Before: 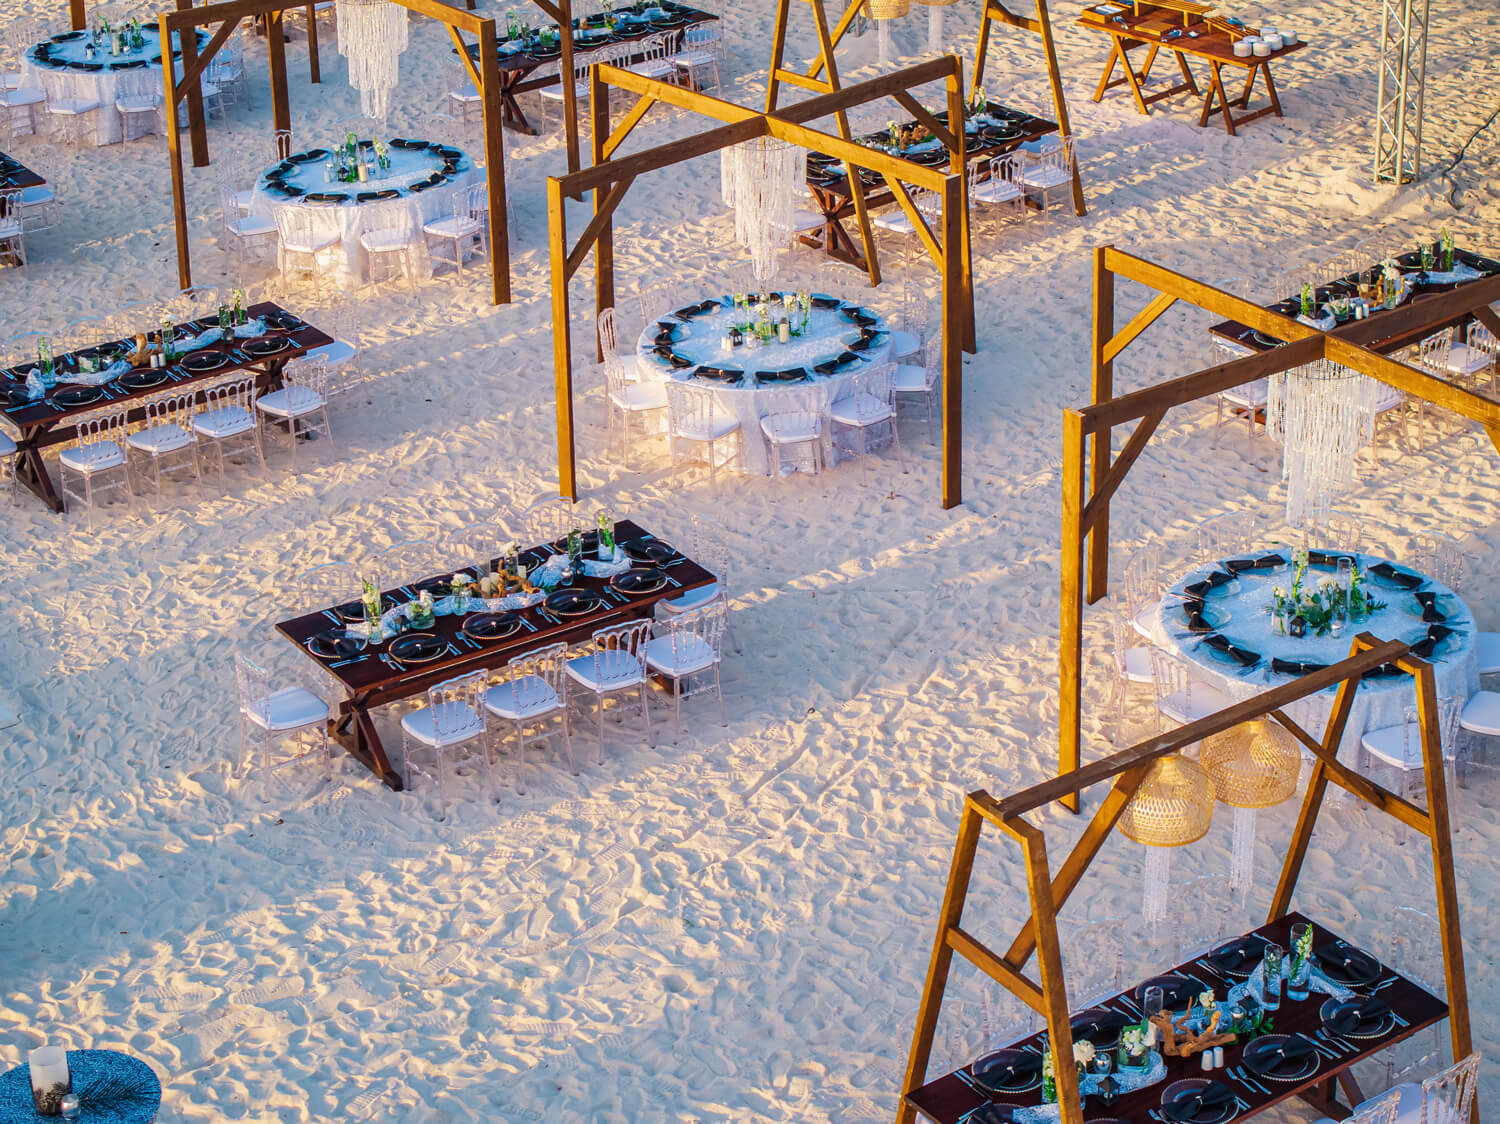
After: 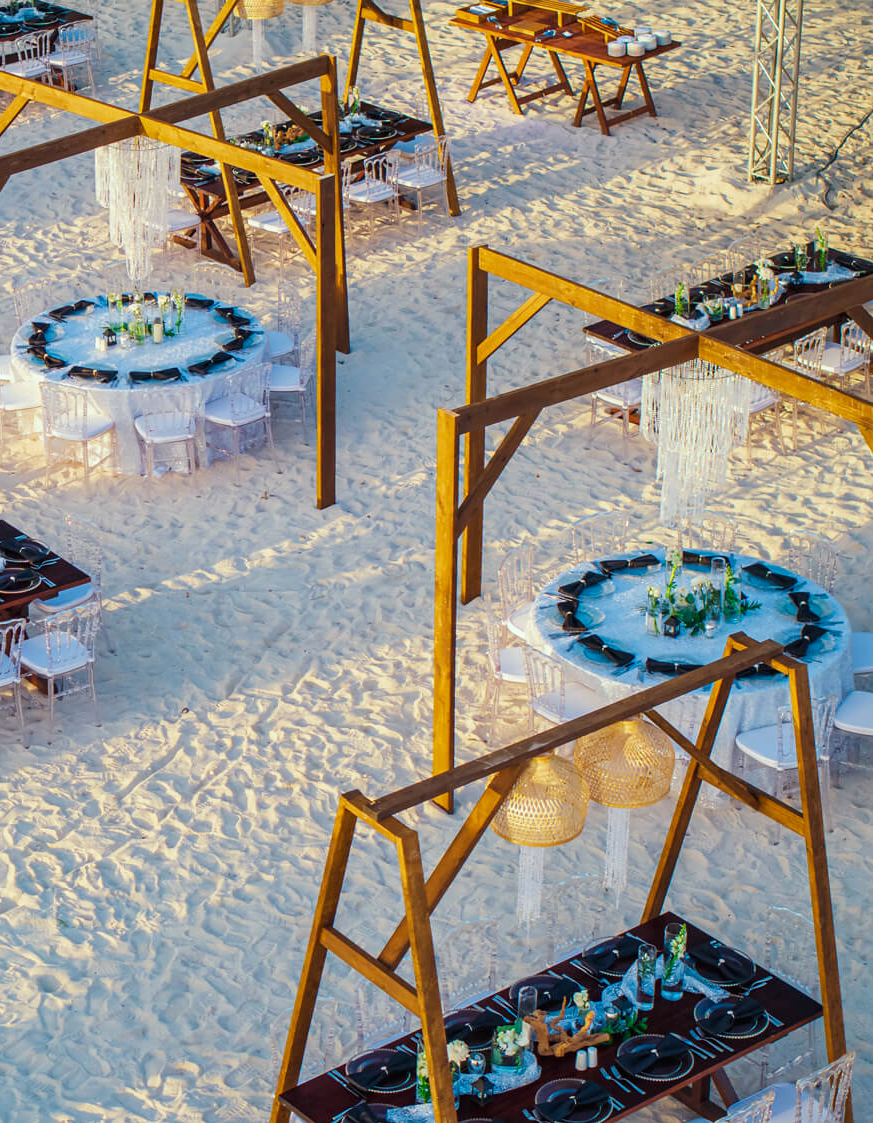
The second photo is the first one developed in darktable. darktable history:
color correction: highlights a* -6.66, highlights b* 0.42
crop: left 41.777%
